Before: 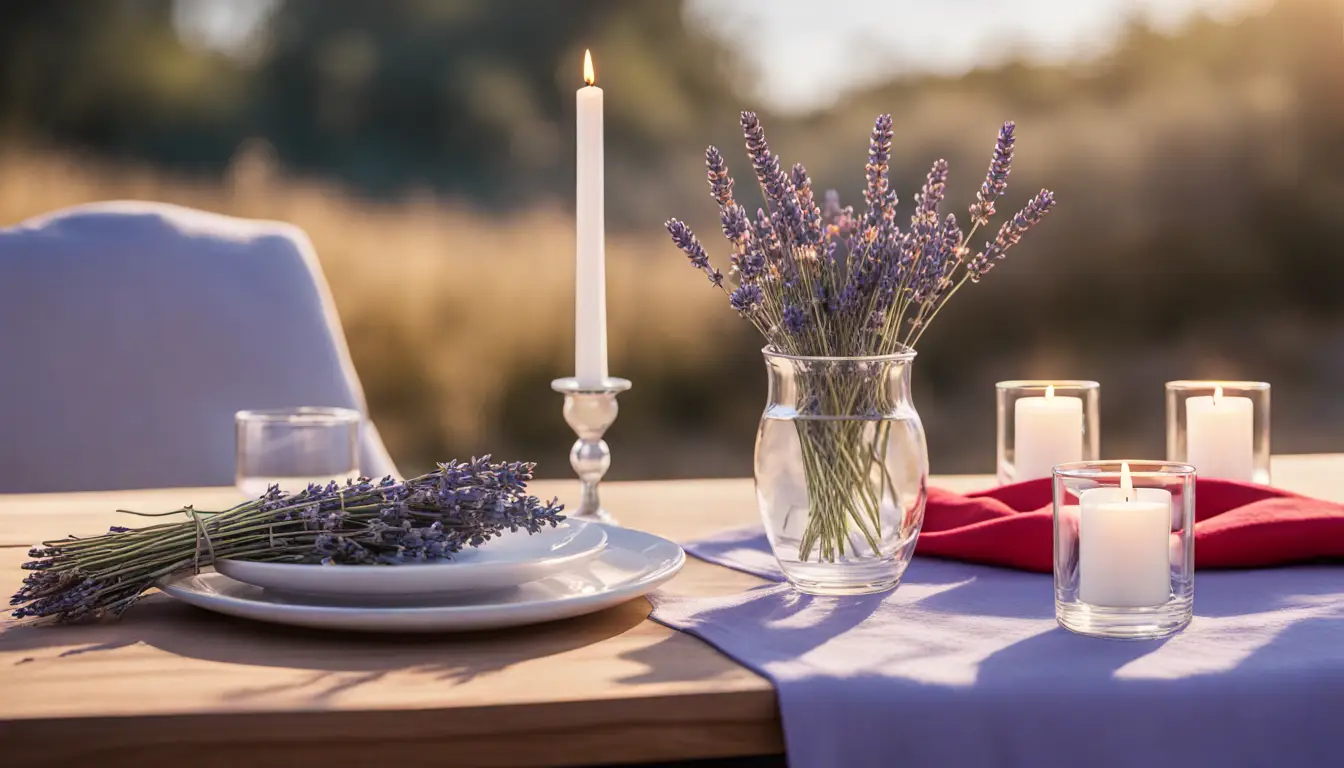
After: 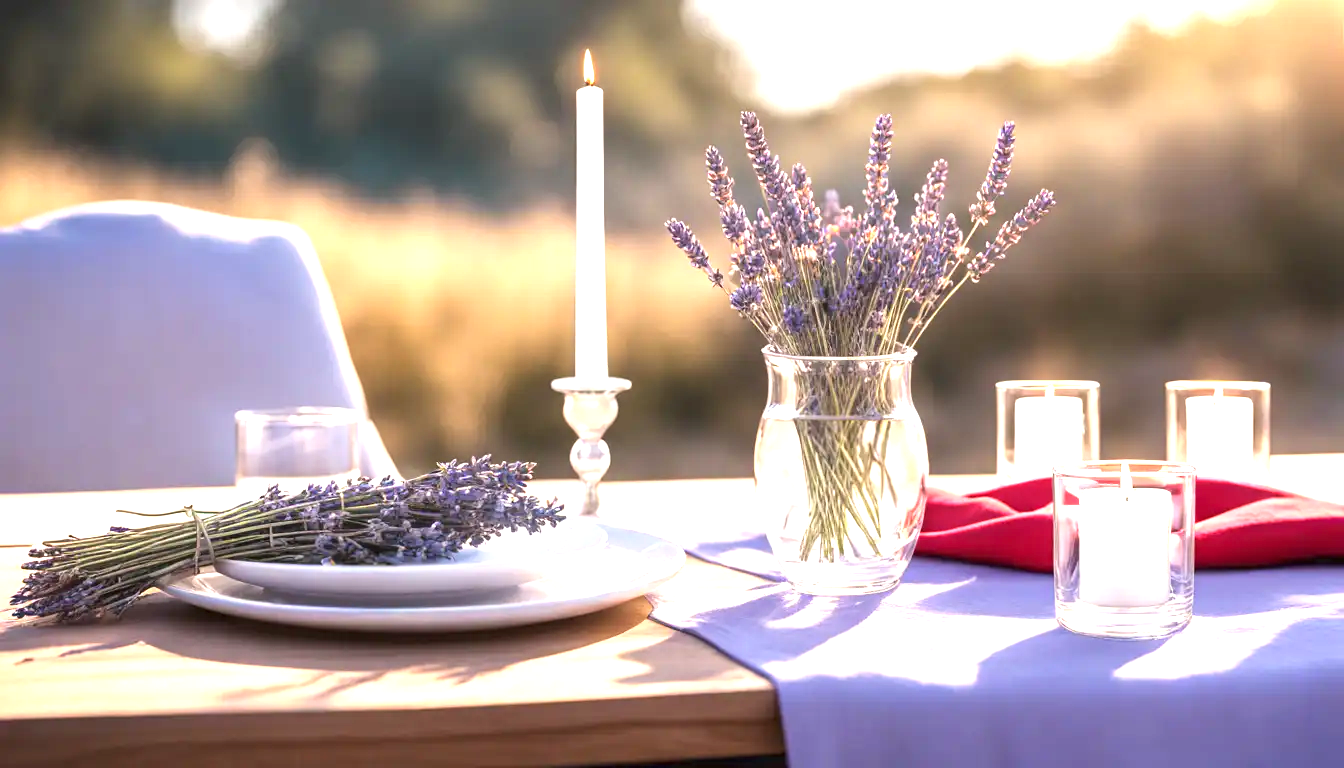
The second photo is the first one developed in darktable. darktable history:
exposure: black level correction 0, exposure 1.284 EV, compensate highlight preservation false
